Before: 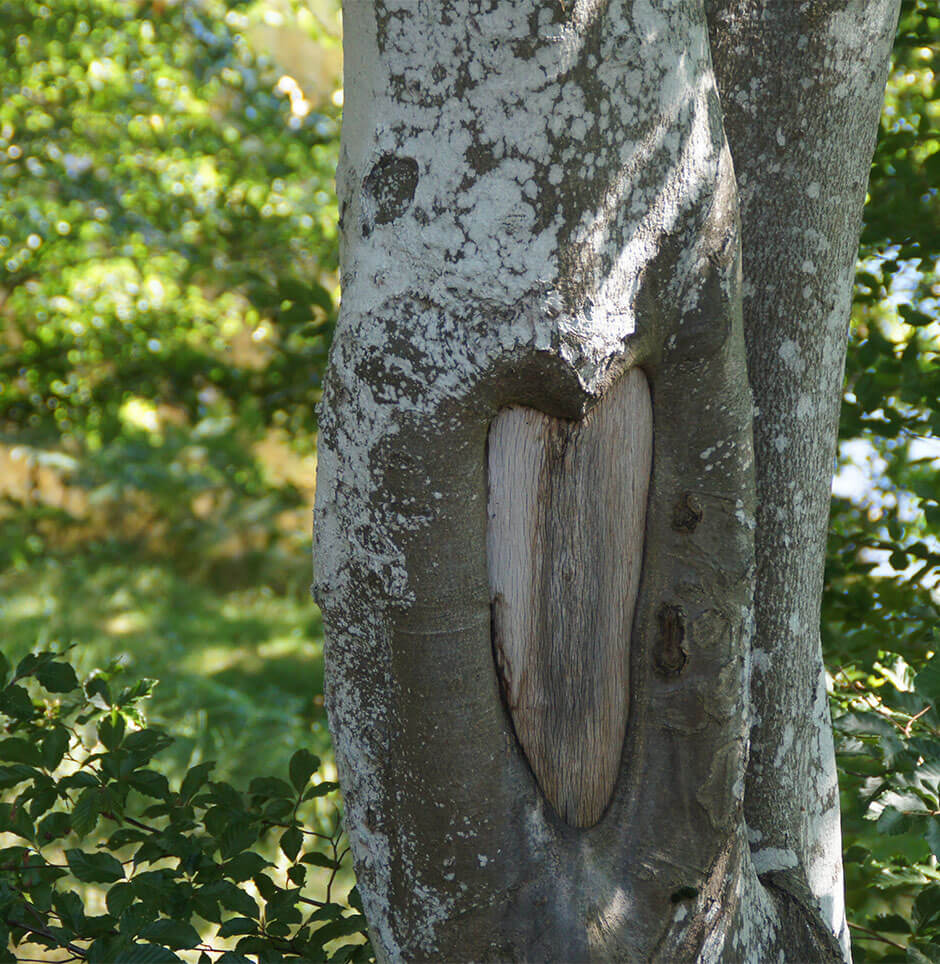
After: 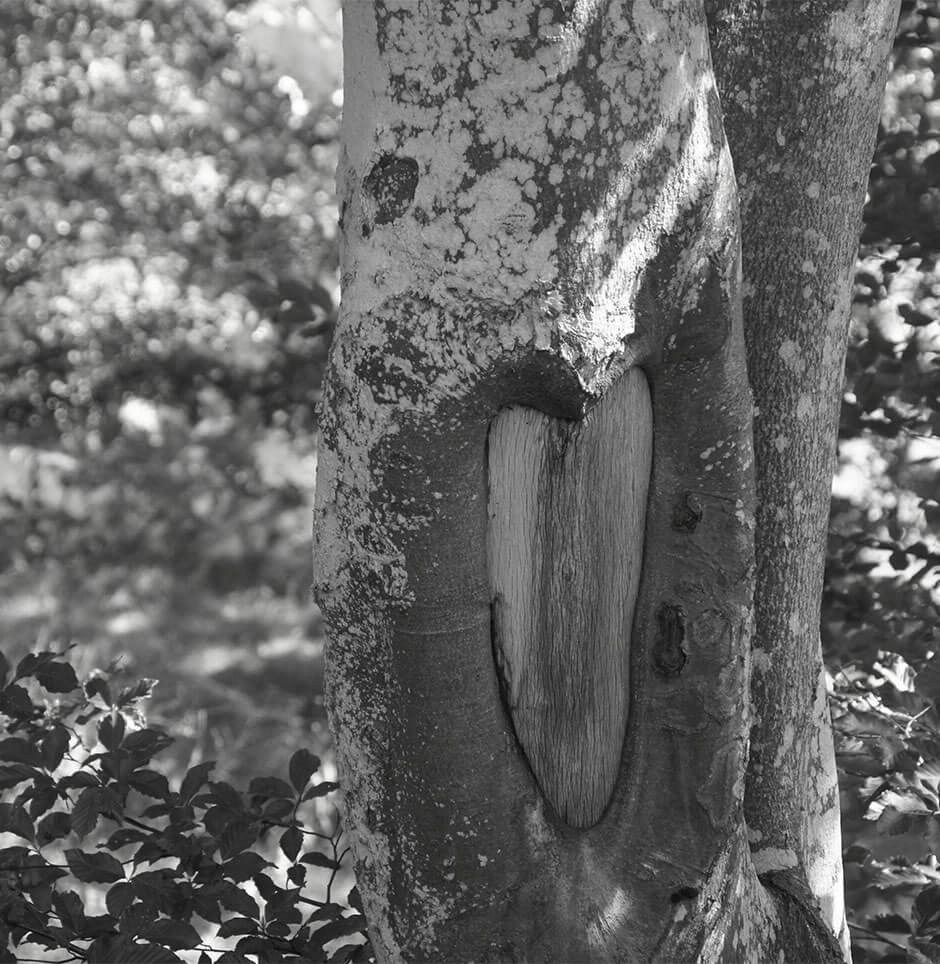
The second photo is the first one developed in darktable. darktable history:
contrast brightness saturation: saturation -0.992
